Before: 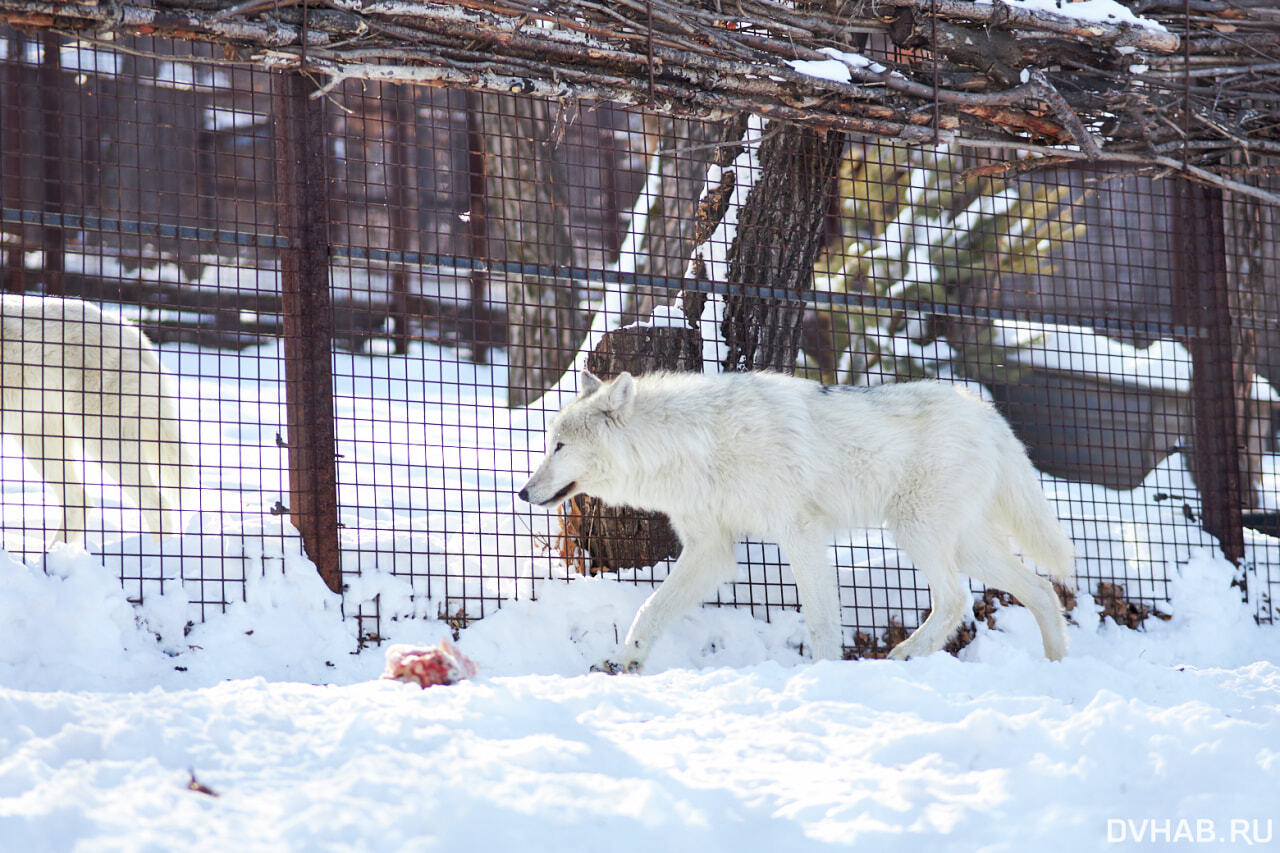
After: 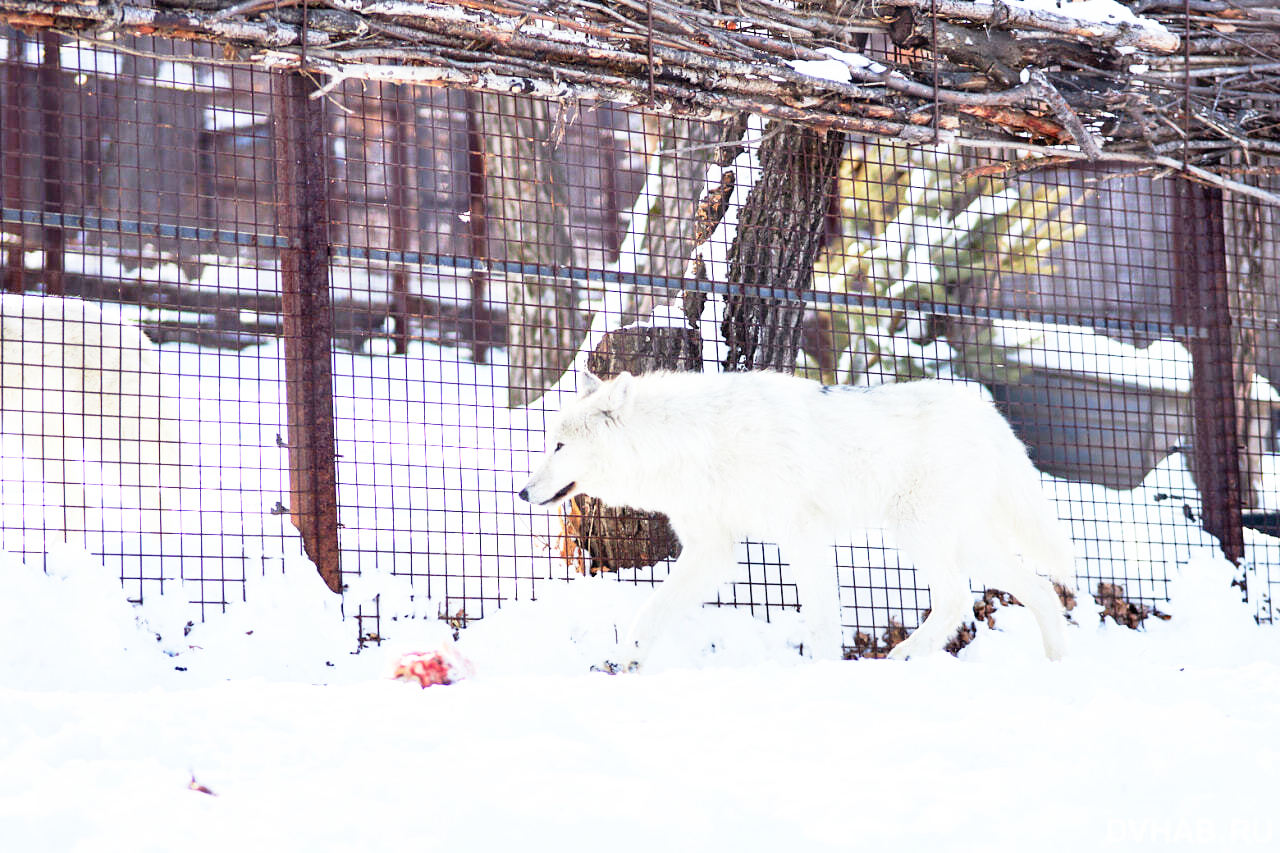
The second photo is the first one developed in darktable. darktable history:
base curve: curves: ch0 [(0, 0) (0.012, 0.01) (0.073, 0.168) (0.31, 0.711) (0.645, 0.957) (1, 1)], preserve colors none
white balance: emerald 1
